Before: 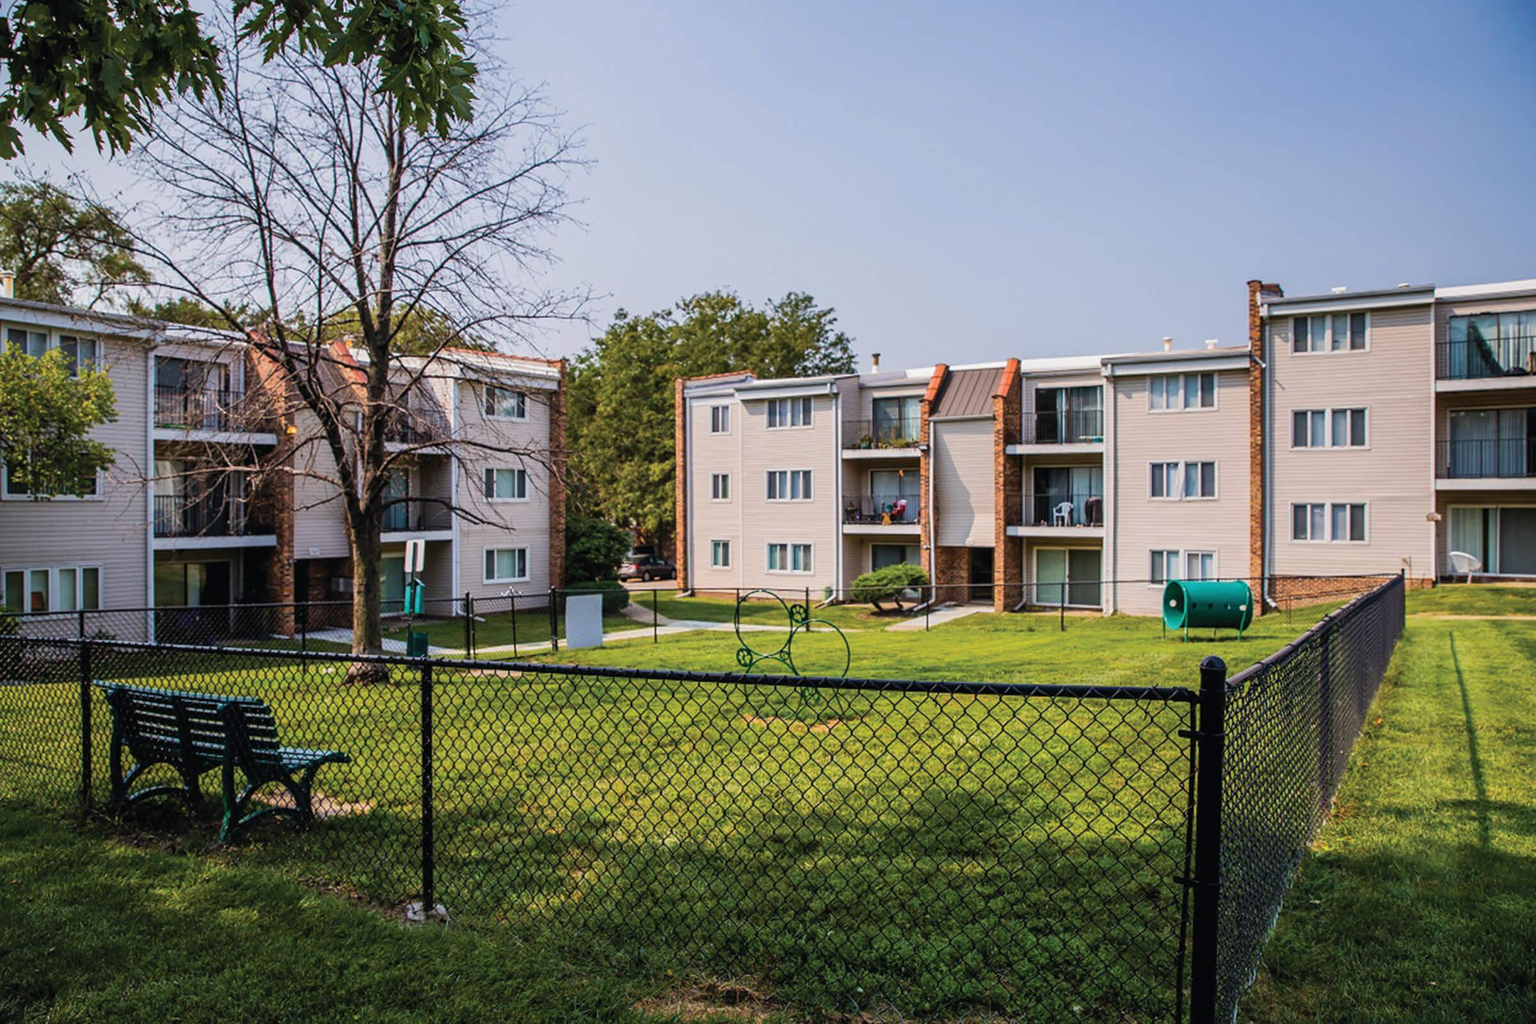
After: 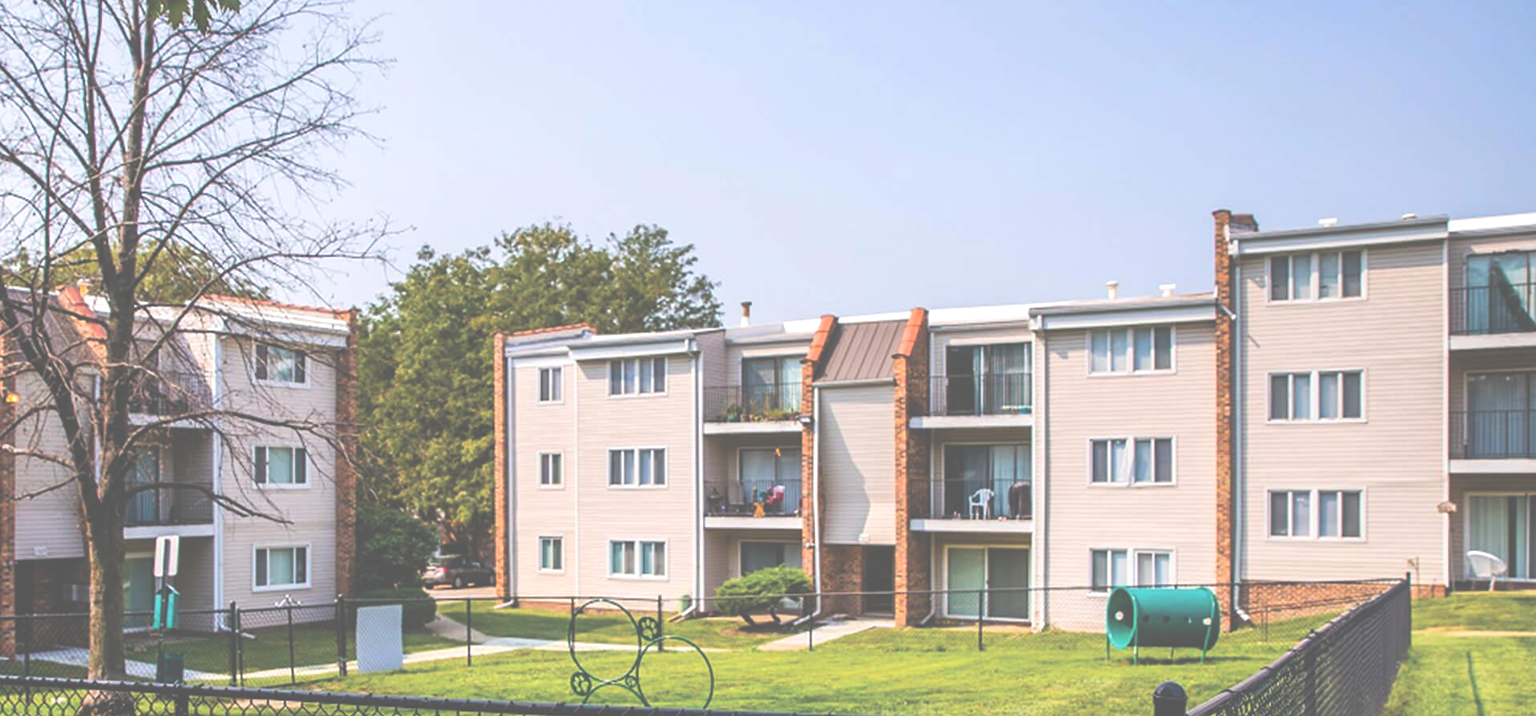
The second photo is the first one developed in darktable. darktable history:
exposure: black level correction -0.07, exposure 0.5 EV, compensate exposure bias true, compensate highlight preservation false
crop: left 18.409%, top 11.081%, right 2.006%, bottom 33.17%
local contrast: mode bilateral grid, contrast 99, coarseness 100, detail 90%, midtone range 0.2
